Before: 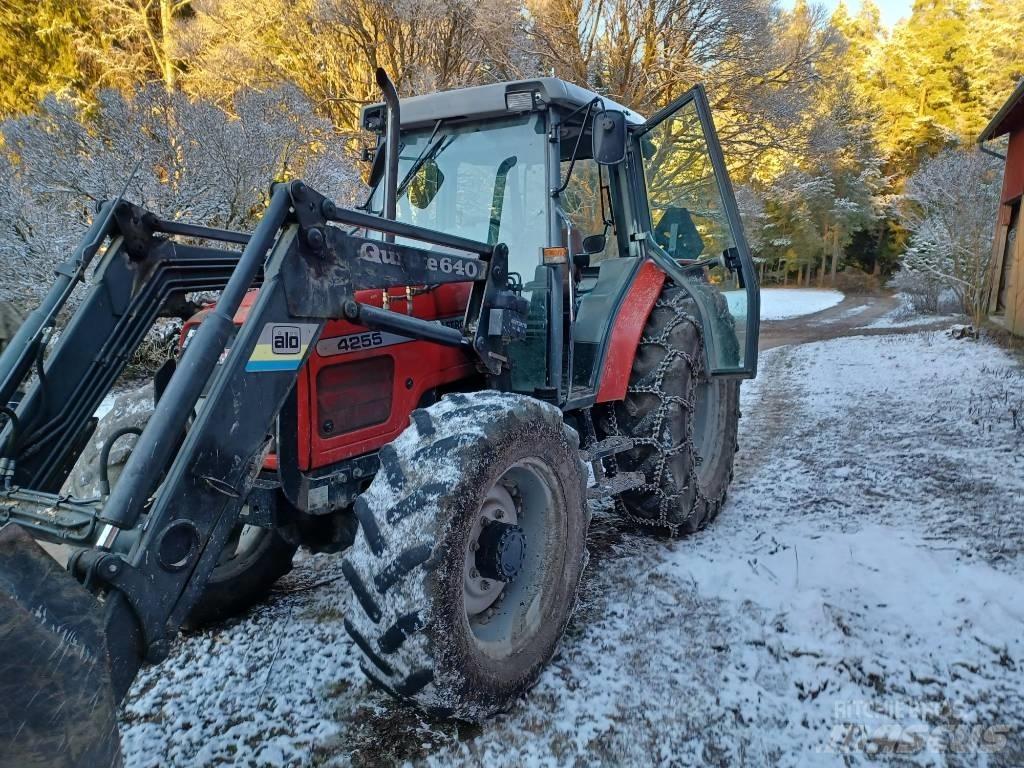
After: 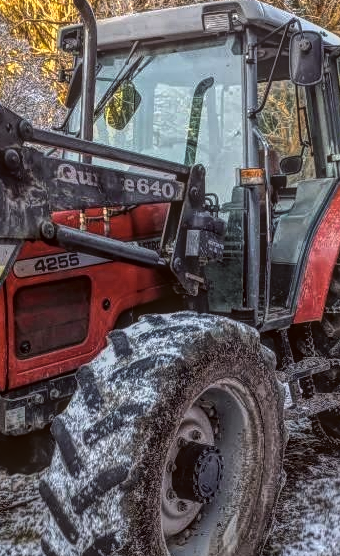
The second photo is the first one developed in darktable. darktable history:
local contrast: highlights 20%, shadows 26%, detail 200%, midtone range 0.2
tone equalizer: -8 EV -1.07 EV, -7 EV -0.979 EV, -6 EV -0.896 EV, -5 EV -0.565 EV, -3 EV 0.548 EV, -2 EV 0.888 EV, -1 EV 1.01 EV, +0 EV 1.07 EV, edges refinement/feathering 500, mask exposure compensation -1.57 EV, preserve details no
color correction: highlights a* 6.25, highlights b* 8.28, shadows a* 5.58, shadows b* 6.86, saturation 0.903
crop and rotate: left 29.641%, top 10.319%, right 37.098%, bottom 17.227%
